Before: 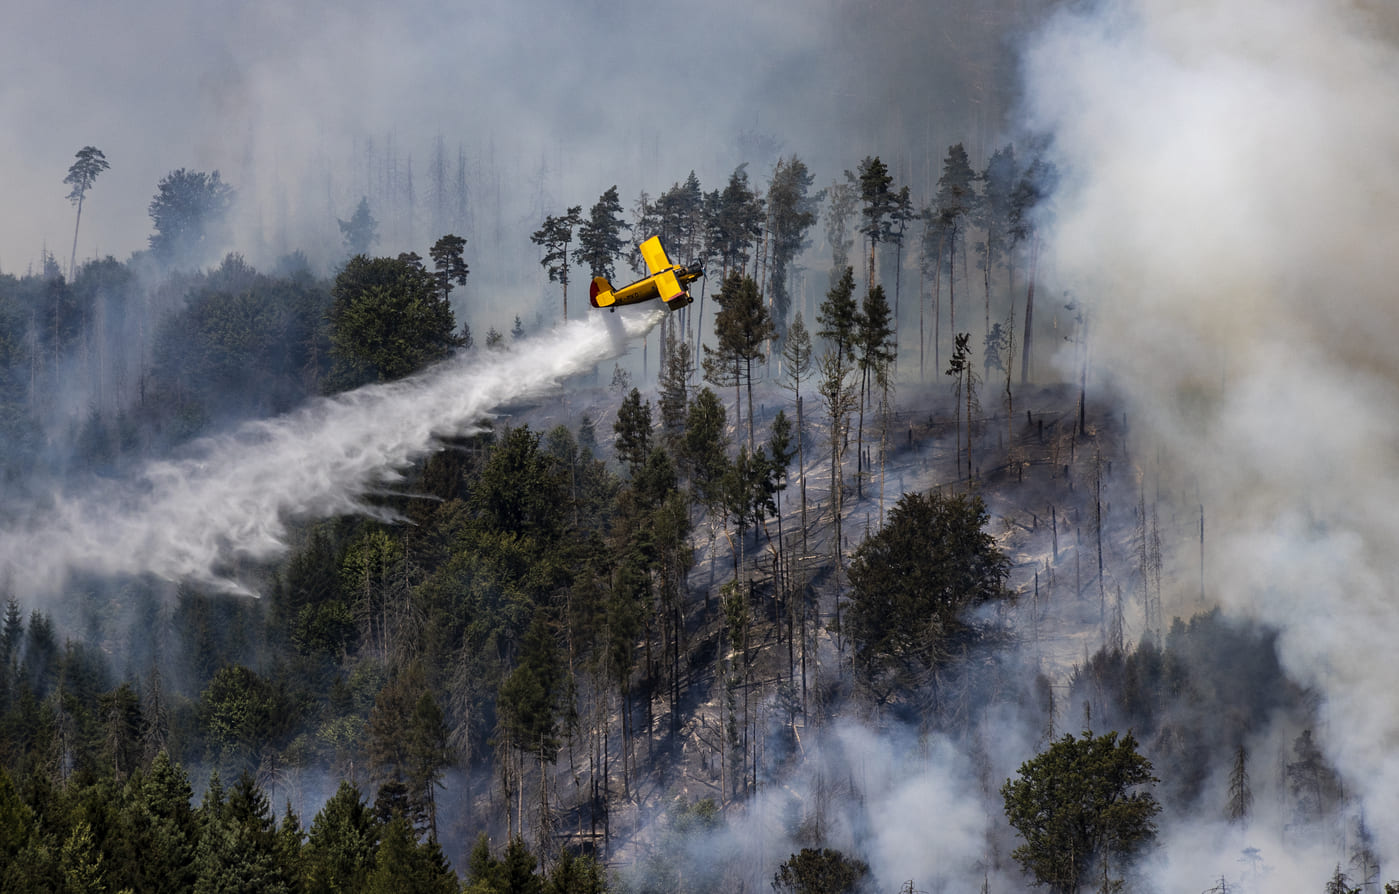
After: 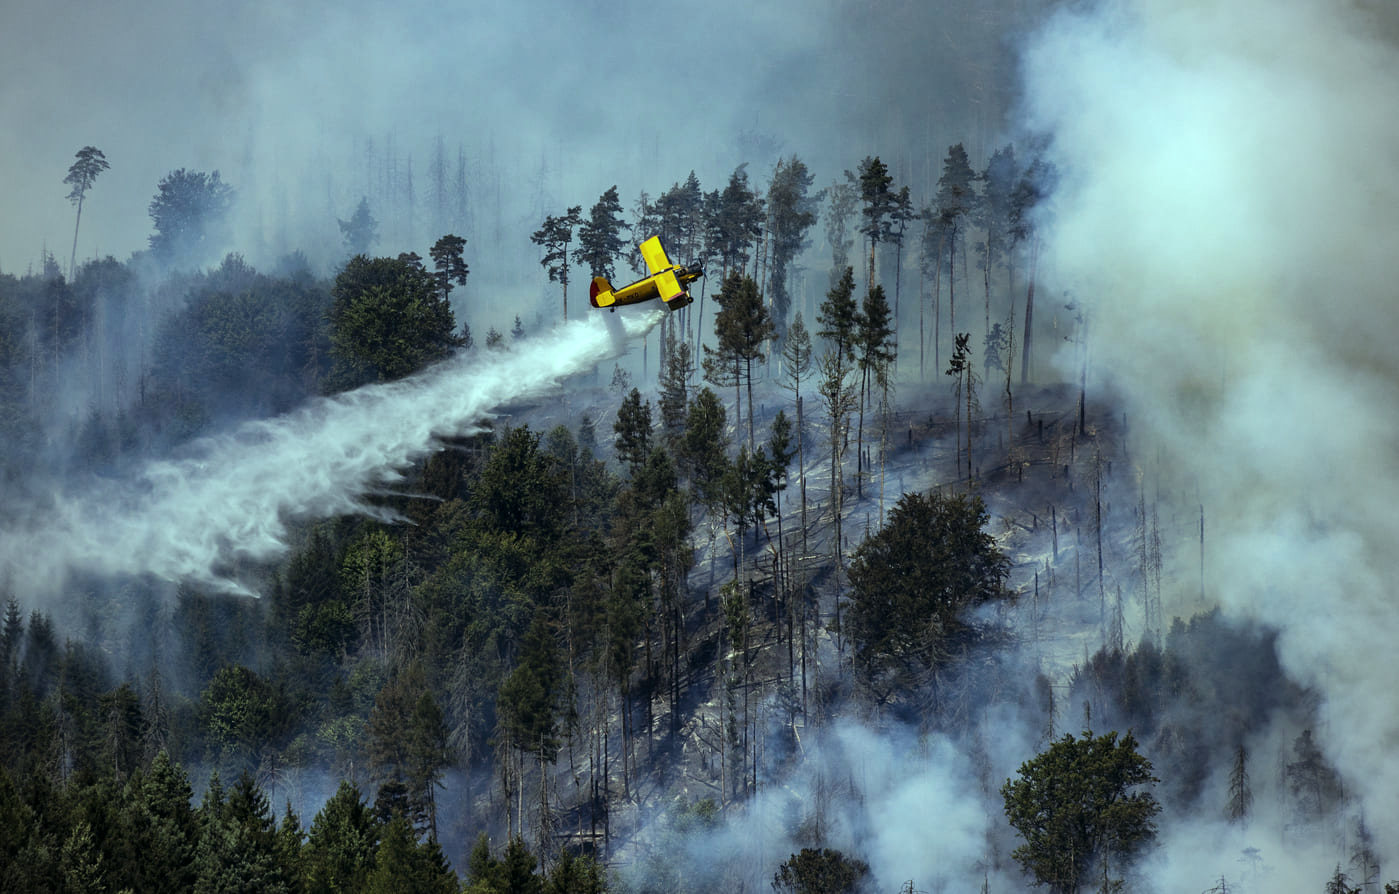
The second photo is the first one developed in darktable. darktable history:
vignetting: fall-off start 79.88%
color balance: mode lift, gamma, gain (sRGB), lift [0.997, 0.979, 1.021, 1.011], gamma [1, 1.084, 0.916, 0.998], gain [1, 0.87, 1.13, 1.101], contrast 4.55%, contrast fulcrum 38.24%, output saturation 104.09%
color balance rgb: on, module defaults
